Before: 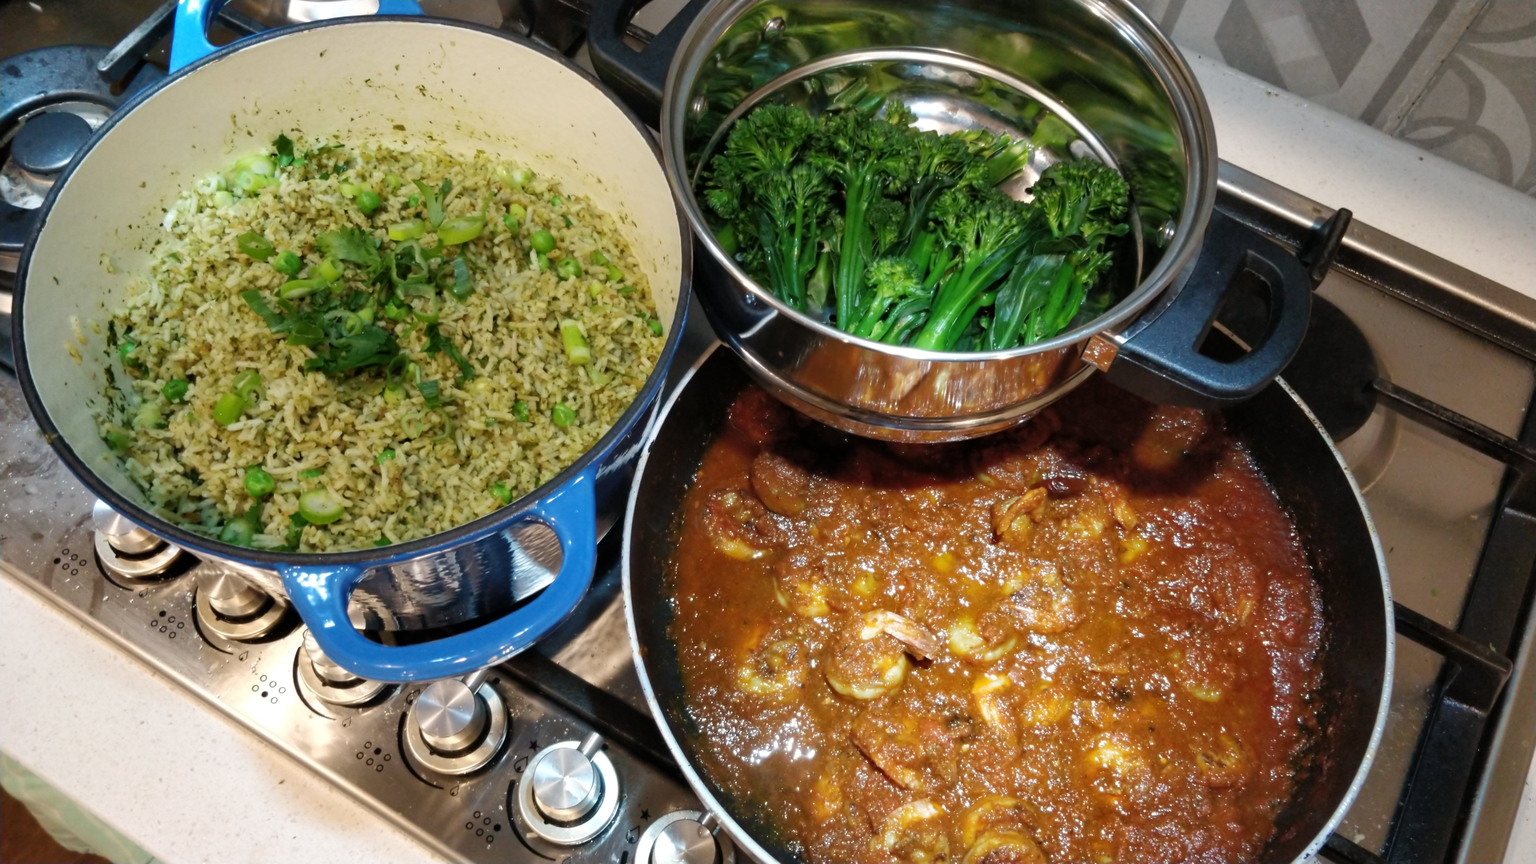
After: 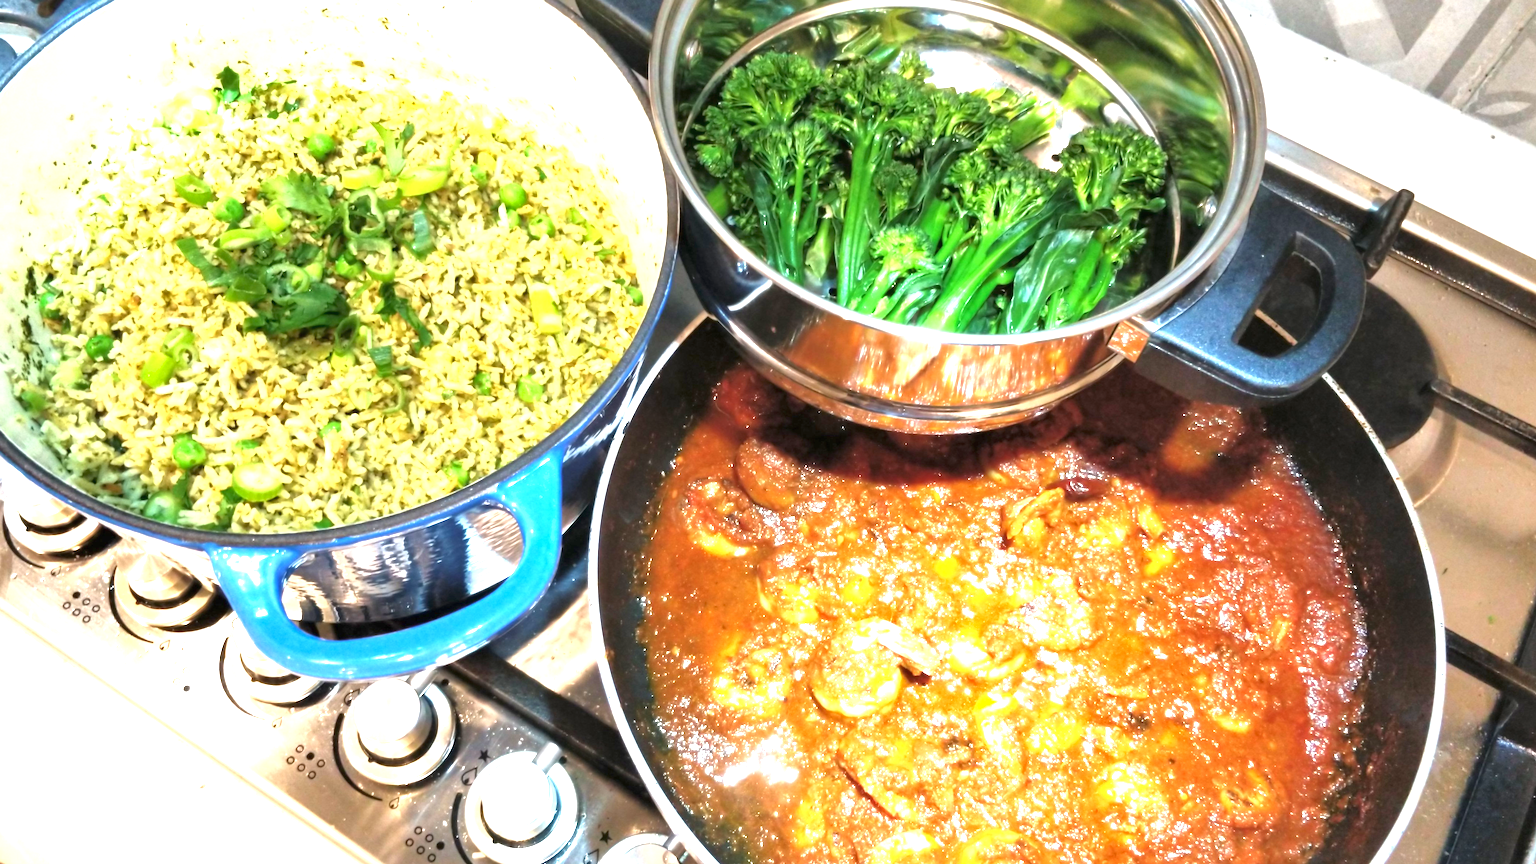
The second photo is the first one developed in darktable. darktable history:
exposure: black level correction 0, exposure 2.088 EV, compensate exposure bias true, compensate highlight preservation false
shadows and highlights: shadows 25, highlights -25
rotate and perspective: automatic cropping off
crop and rotate: angle -1.96°, left 3.097%, top 4.154%, right 1.586%, bottom 0.529%
